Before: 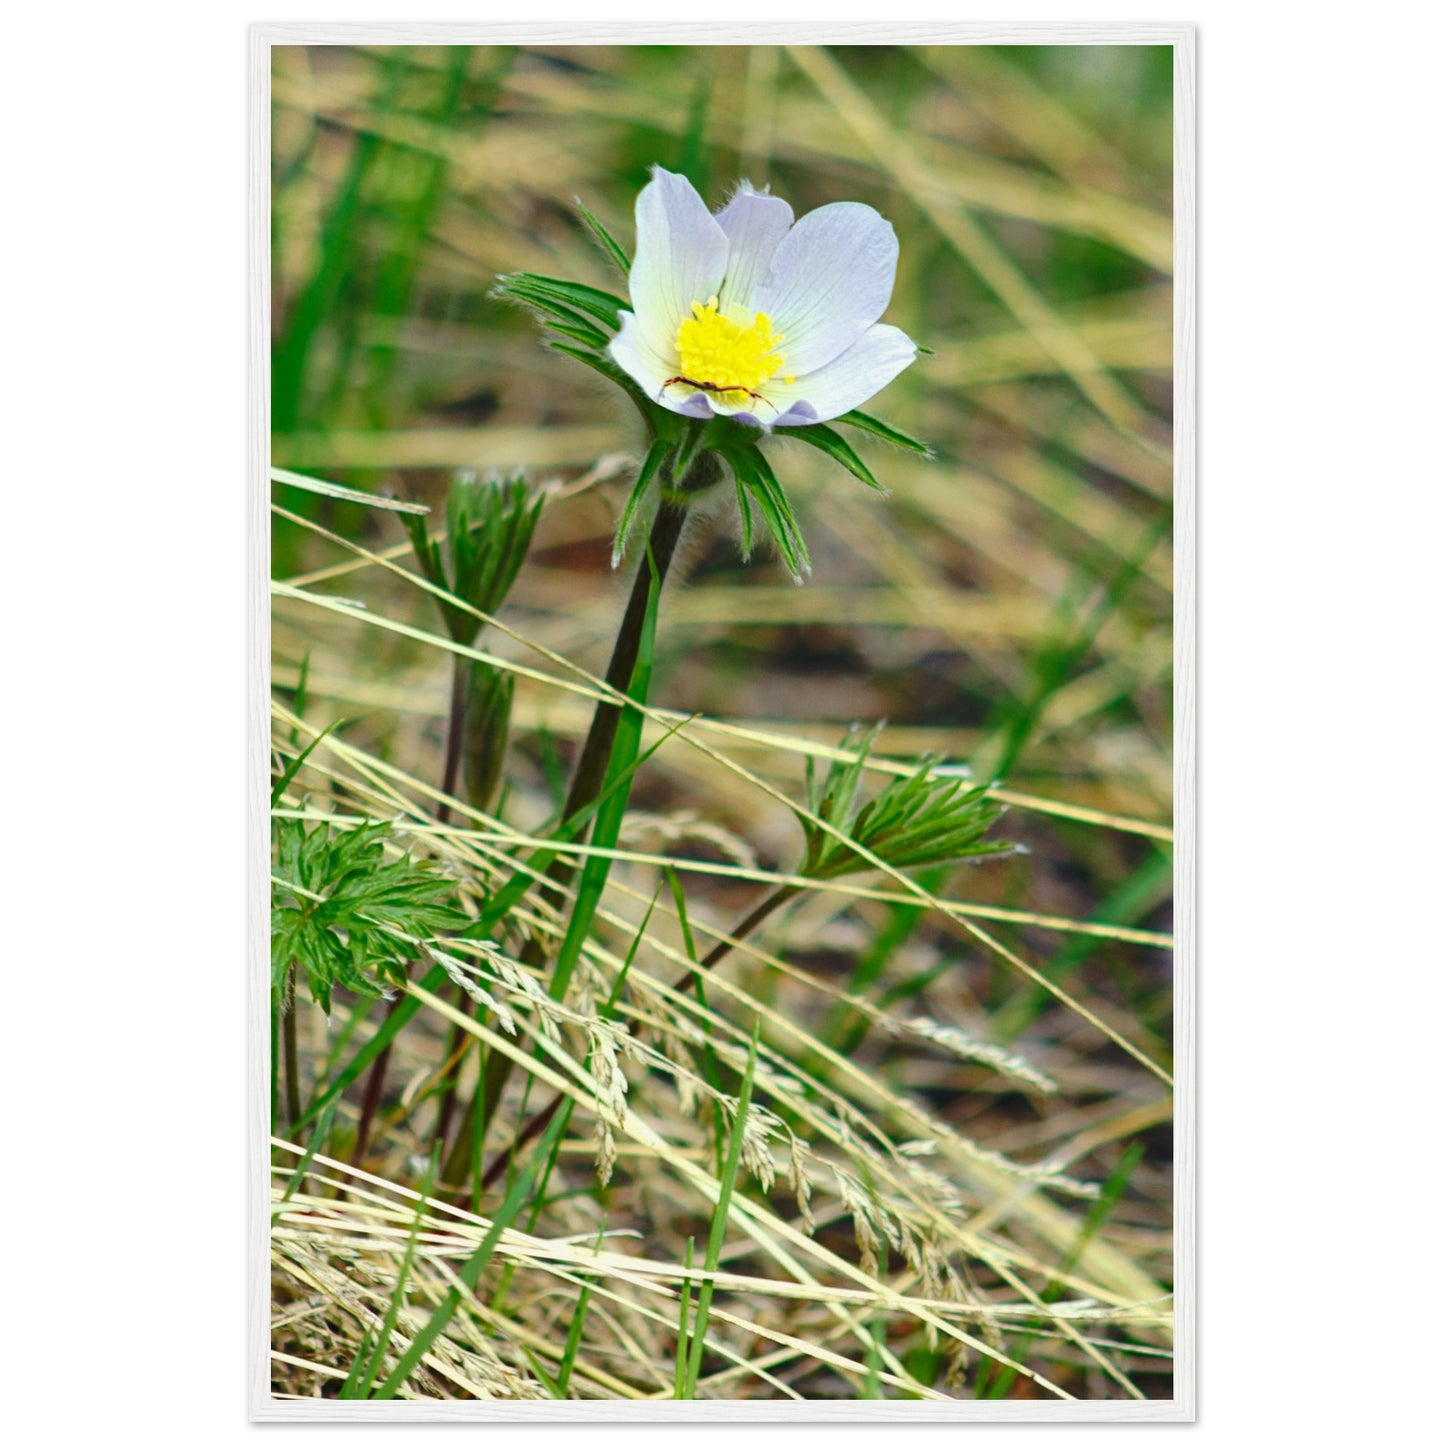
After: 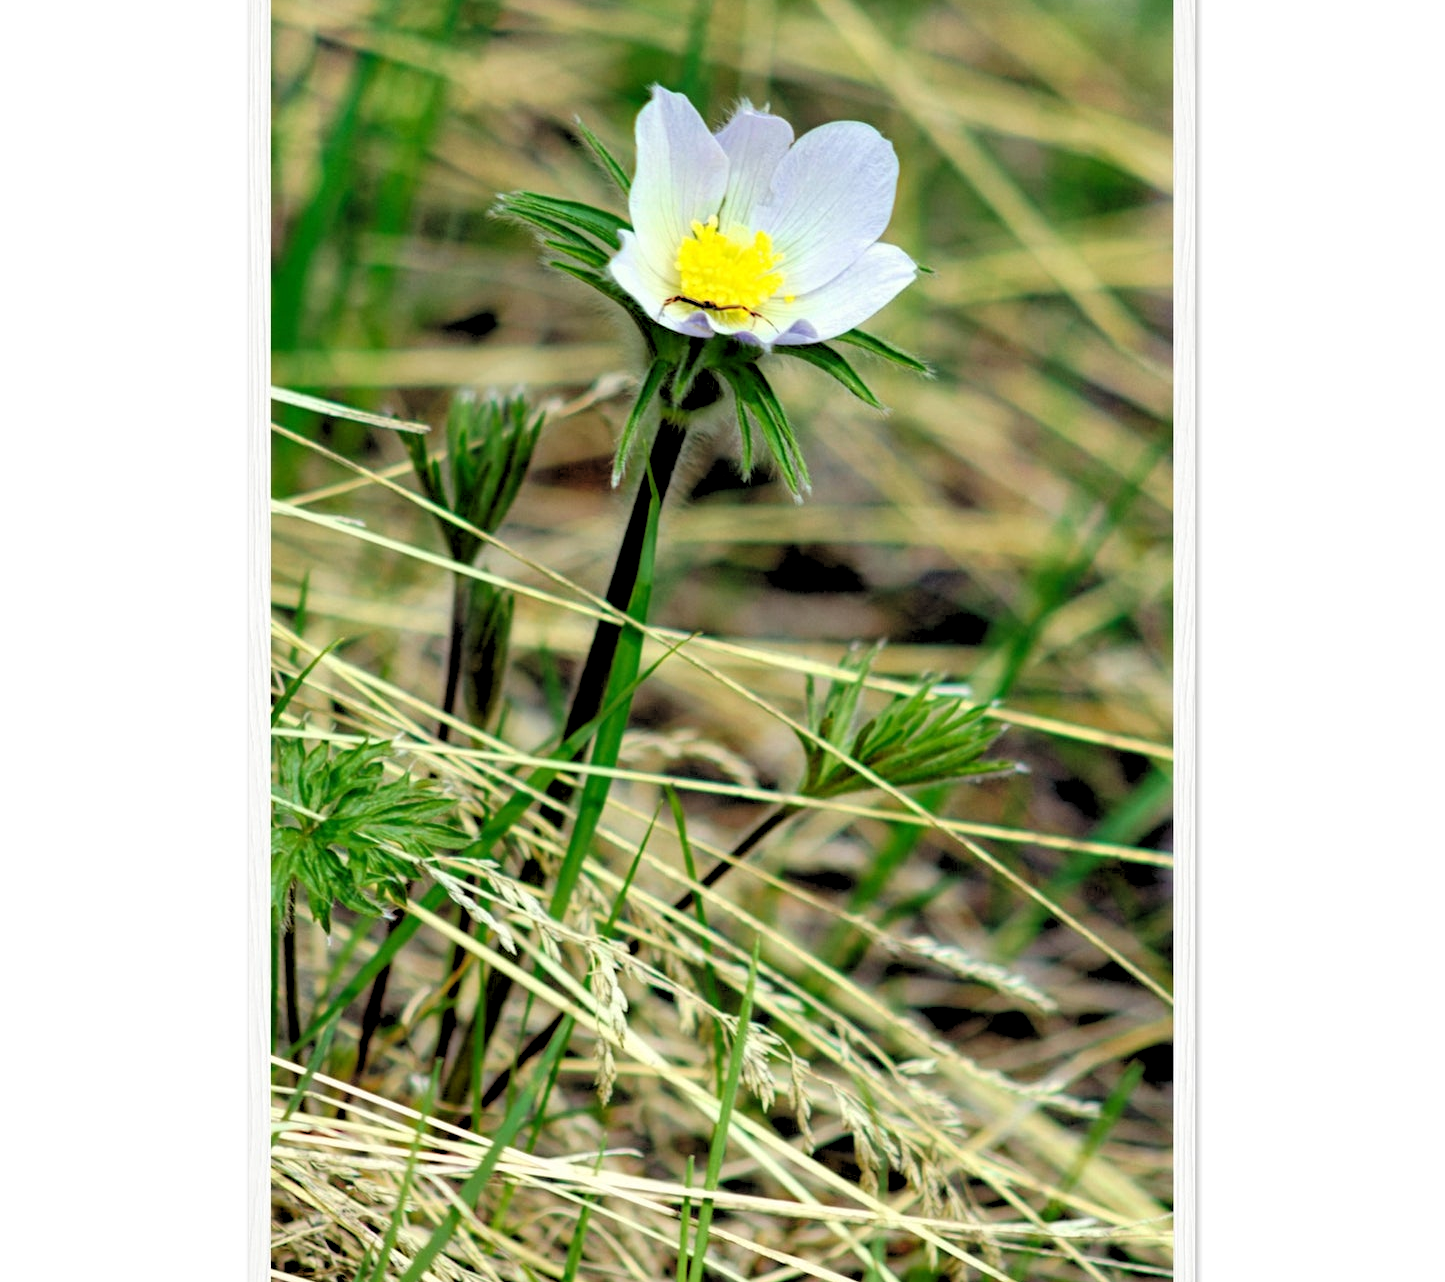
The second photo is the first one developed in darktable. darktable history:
crop and rotate: top 5.609%, bottom 5.609%
rgb levels: levels [[0.029, 0.461, 0.922], [0, 0.5, 1], [0, 0.5, 1]]
